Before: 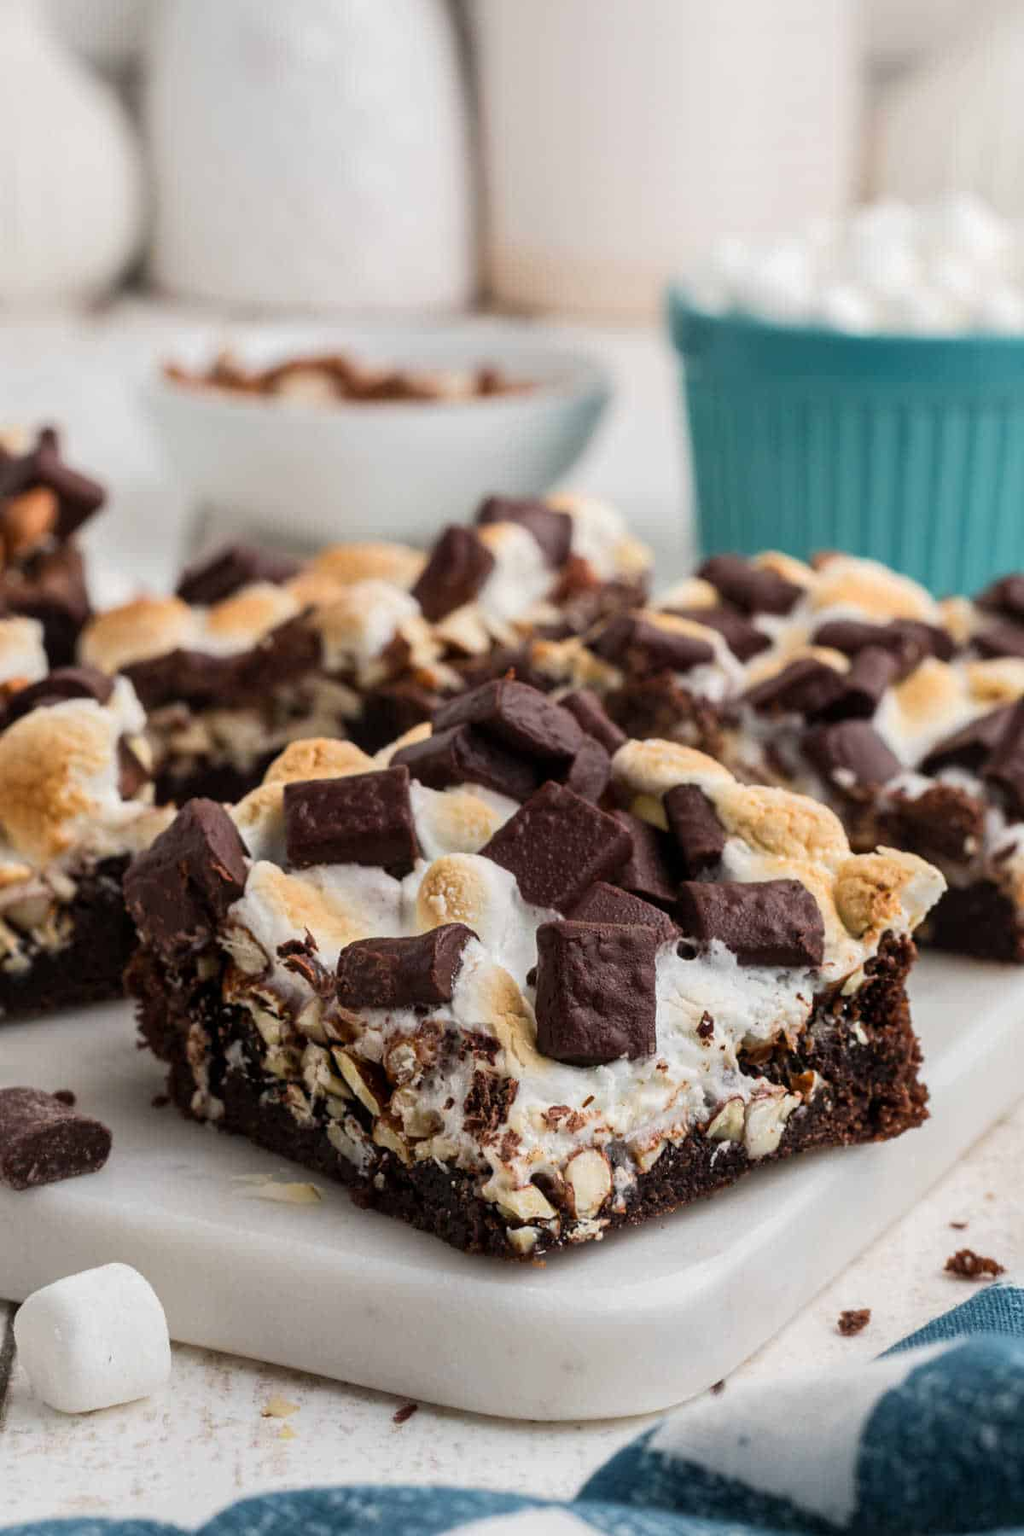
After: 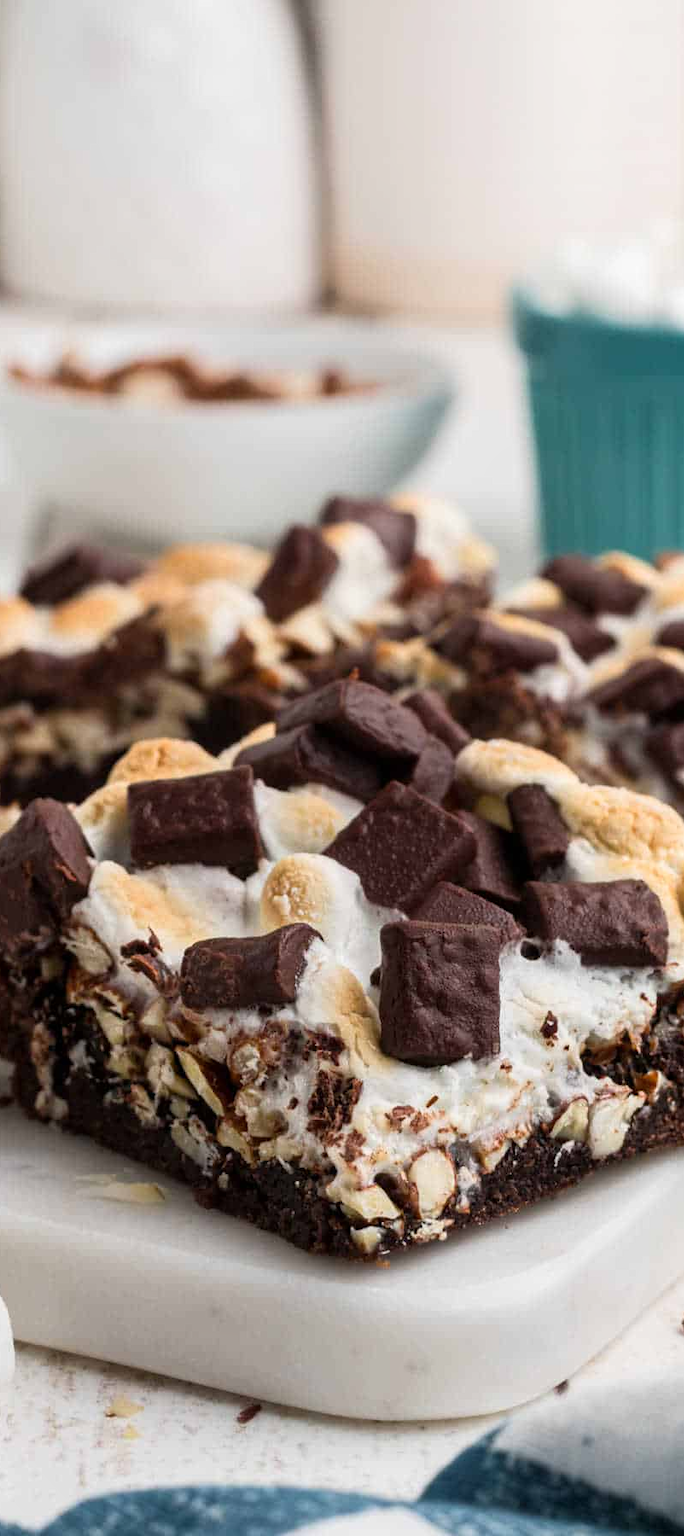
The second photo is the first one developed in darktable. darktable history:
shadows and highlights: shadows 0.181, highlights 41.91
crop and rotate: left 15.306%, right 17.854%
